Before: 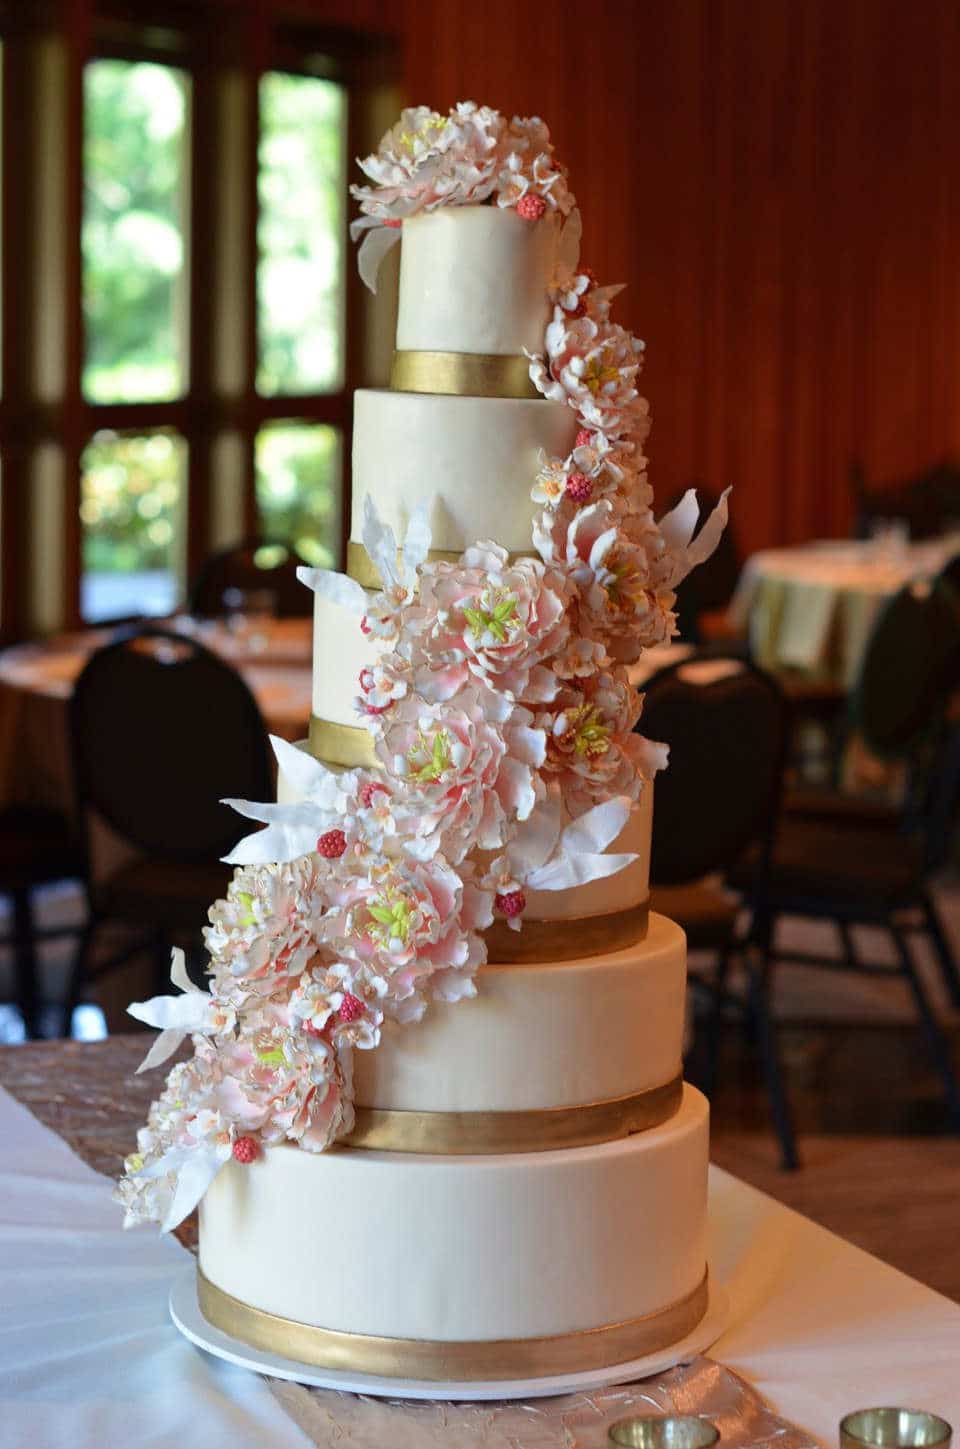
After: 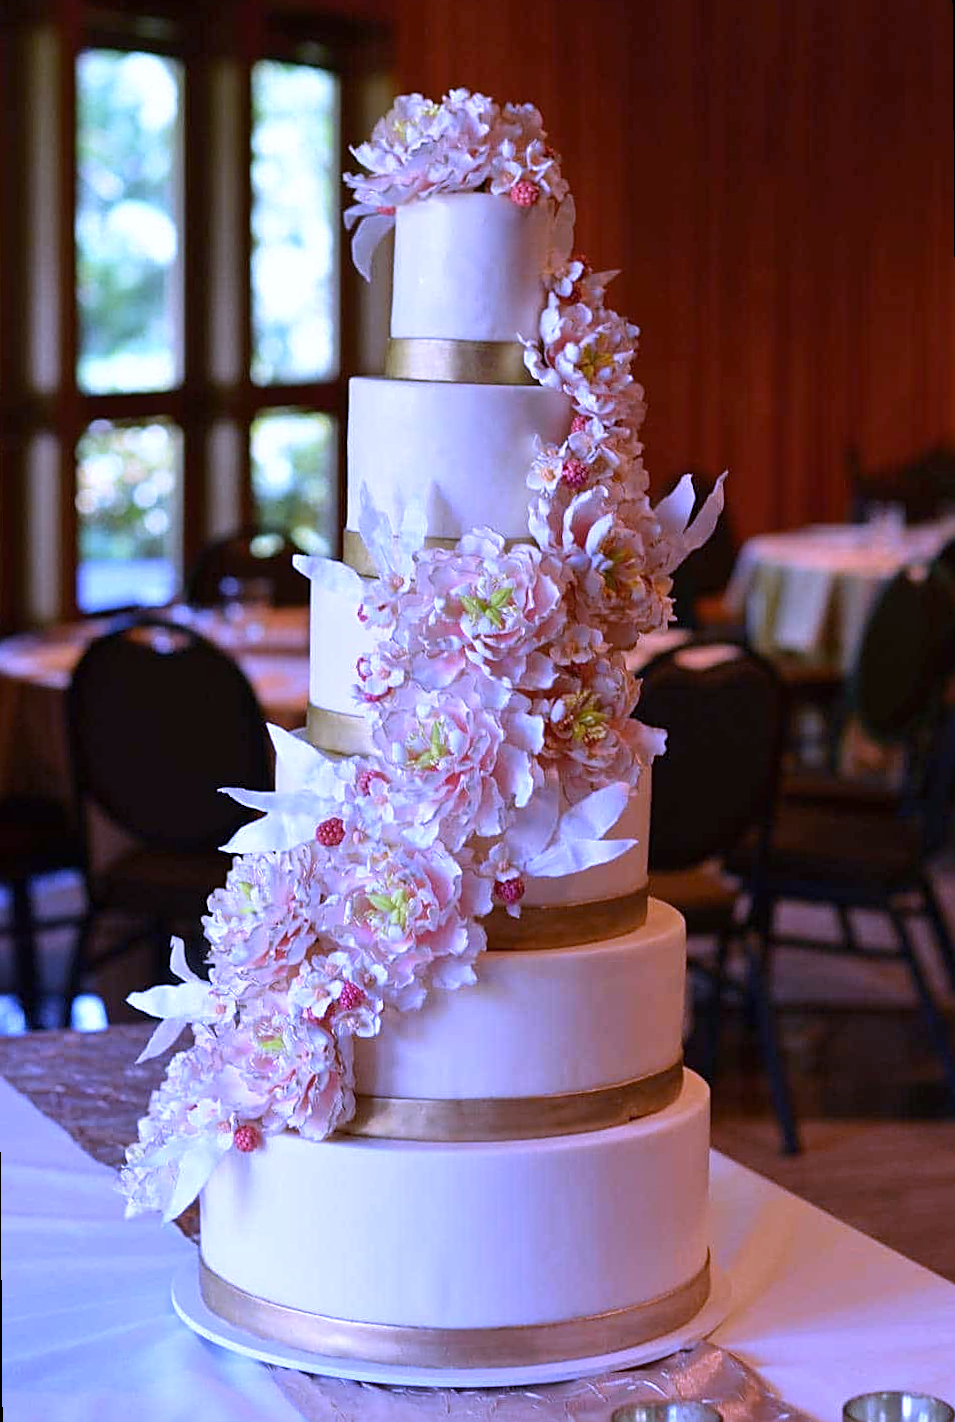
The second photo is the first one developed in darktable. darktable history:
sharpen: on, module defaults
white balance: red 0.98, blue 1.61
rotate and perspective: rotation -0.45°, automatic cropping original format, crop left 0.008, crop right 0.992, crop top 0.012, crop bottom 0.988
